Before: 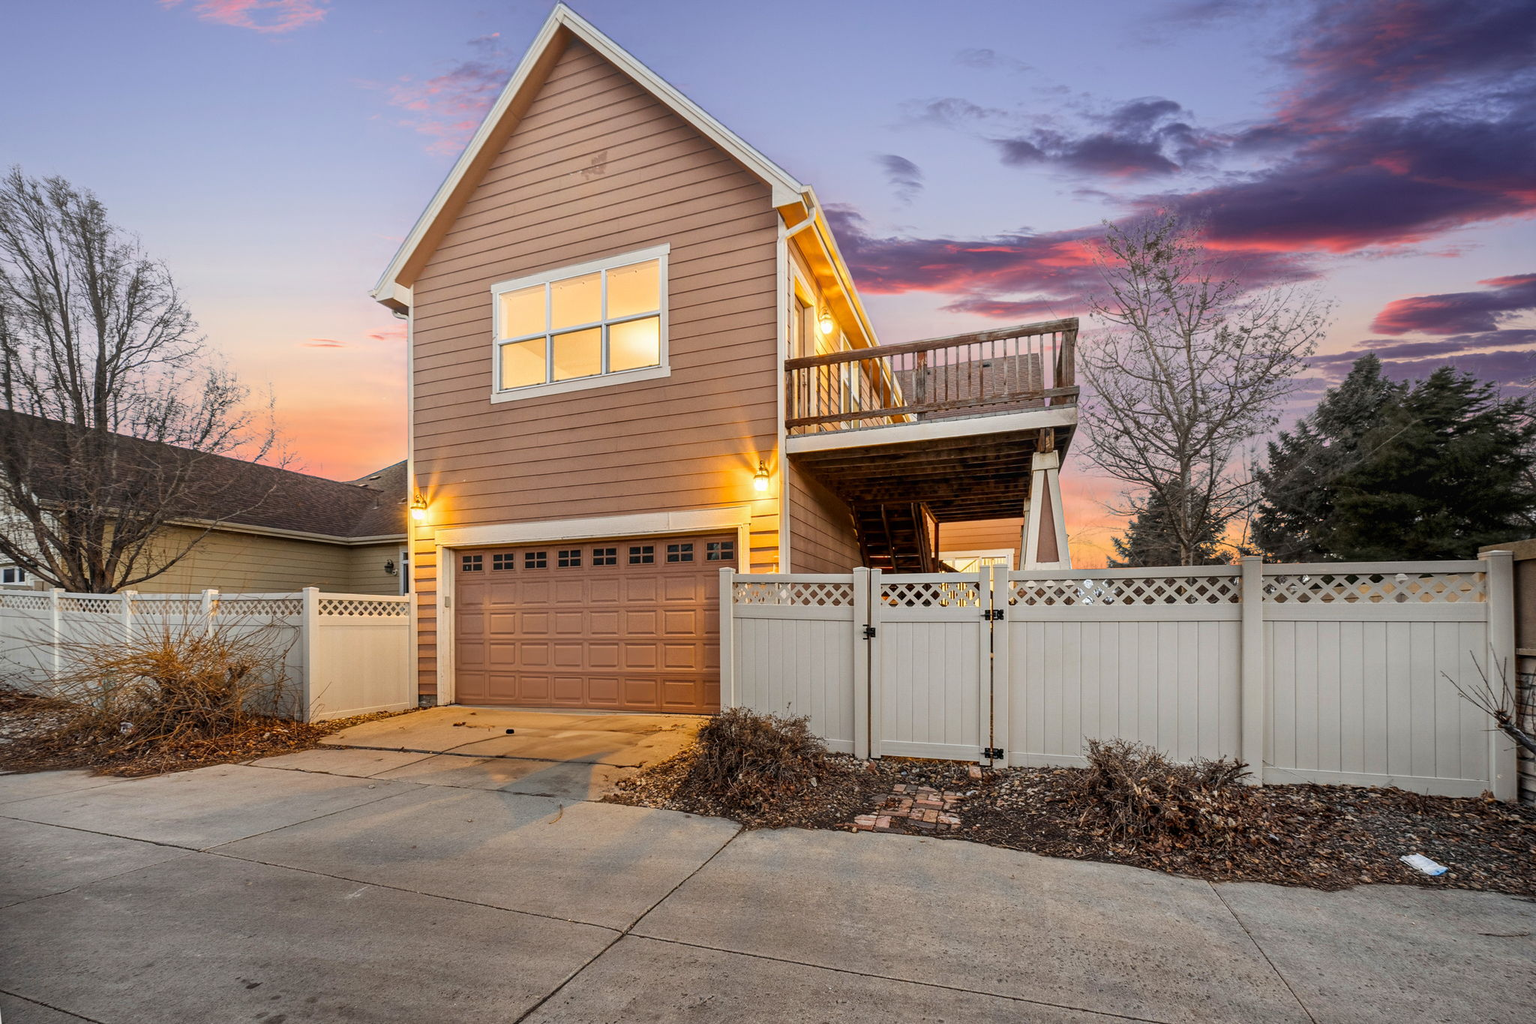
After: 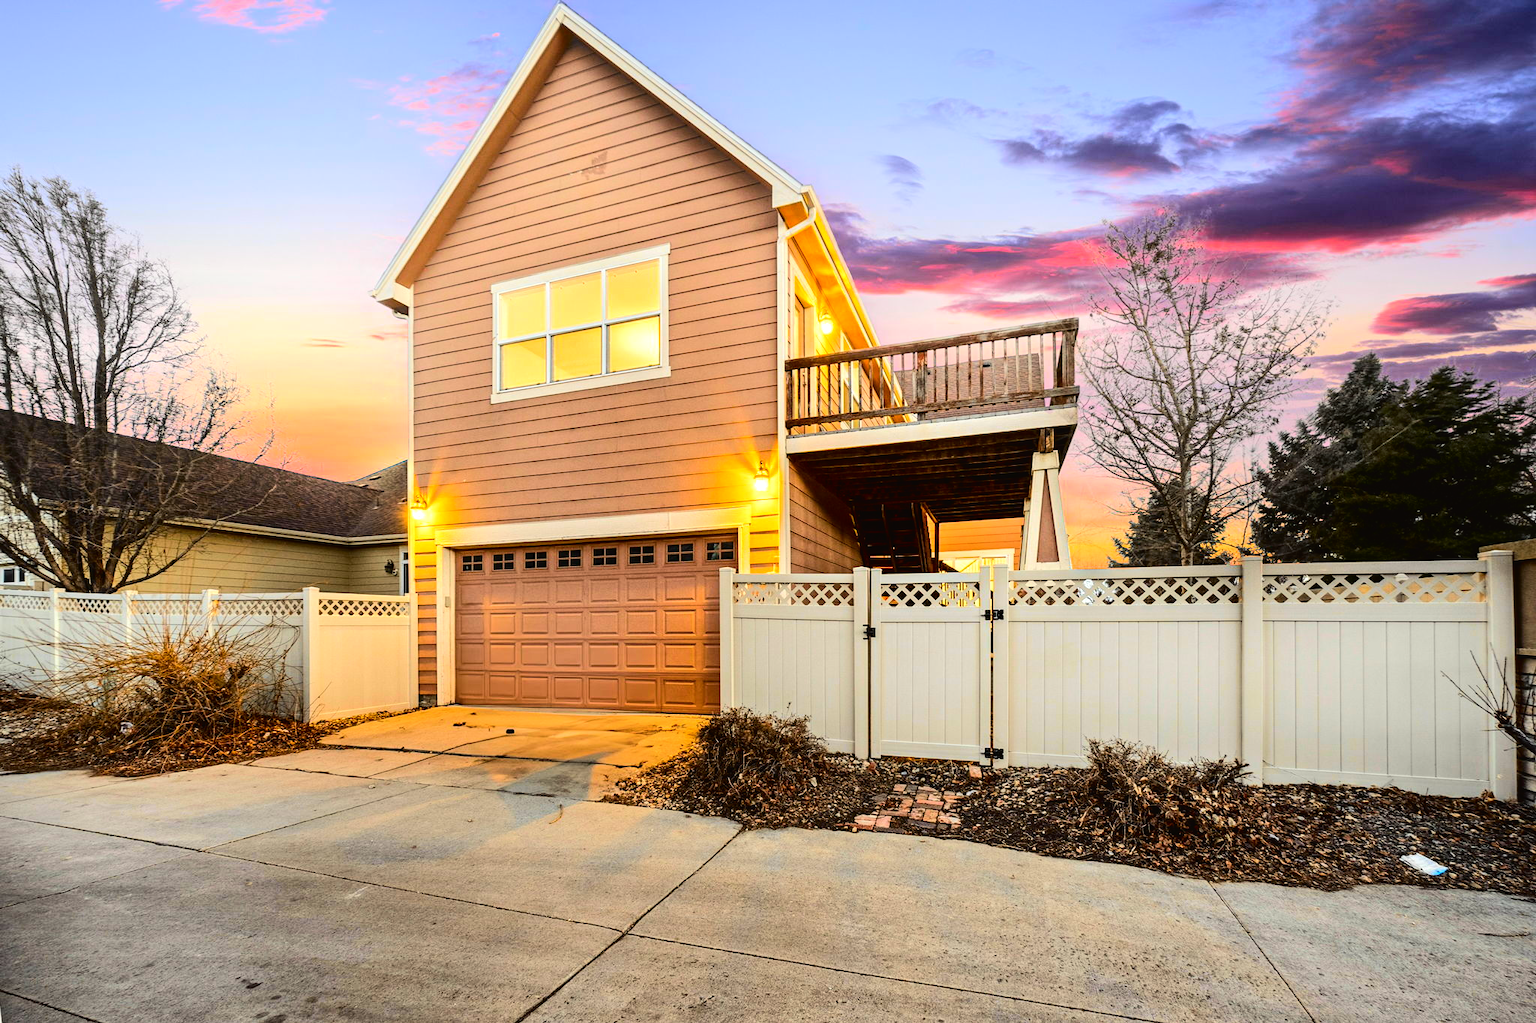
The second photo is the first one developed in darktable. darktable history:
tone curve: curves: ch0 [(0, 0.019) (0.066, 0.043) (0.189, 0.182) (0.359, 0.417) (0.485, 0.576) (0.656, 0.734) (0.851, 0.861) (0.997, 0.959)]; ch1 [(0, 0) (0.179, 0.123) (0.381, 0.36) (0.425, 0.41) (0.474, 0.472) (0.499, 0.501) (0.514, 0.517) (0.571, 0.584) (0.649, 0.677) (0.812, 0.856) (1, 1)]; ch2 [(0, 0) (0.246, 0.214) (0.421, 0.427) (0.459, 0.484) (0.5, 0.504) (0.518, 0.523) (0.529, 0.544) (0.56, 0.581) (0.617, 0.631) (0.744, 0.734) (0.867, 0.821) (0.993, 0.889)], color space Lab, independent channels, preserve colors none
color balance rgb: perceptual saturation grading › global saturation 29.375%, global vibrance 20%
color correction: highlights a* -2.48, highlights b* 2.33
tone equalizer: -8 EV -0.779 EV, -7 EV -0.732 EV, -6 EV -0.632 EV, -5 EV -0.361 EV, -3 EV 0.38 EV, -2 EV 0.6 EV, -1 EV 0.679 EV, +0 EV 0.756 EV, edges refinement/feathering 500, mask exposure compensation -1.57 EV, preserve details no
